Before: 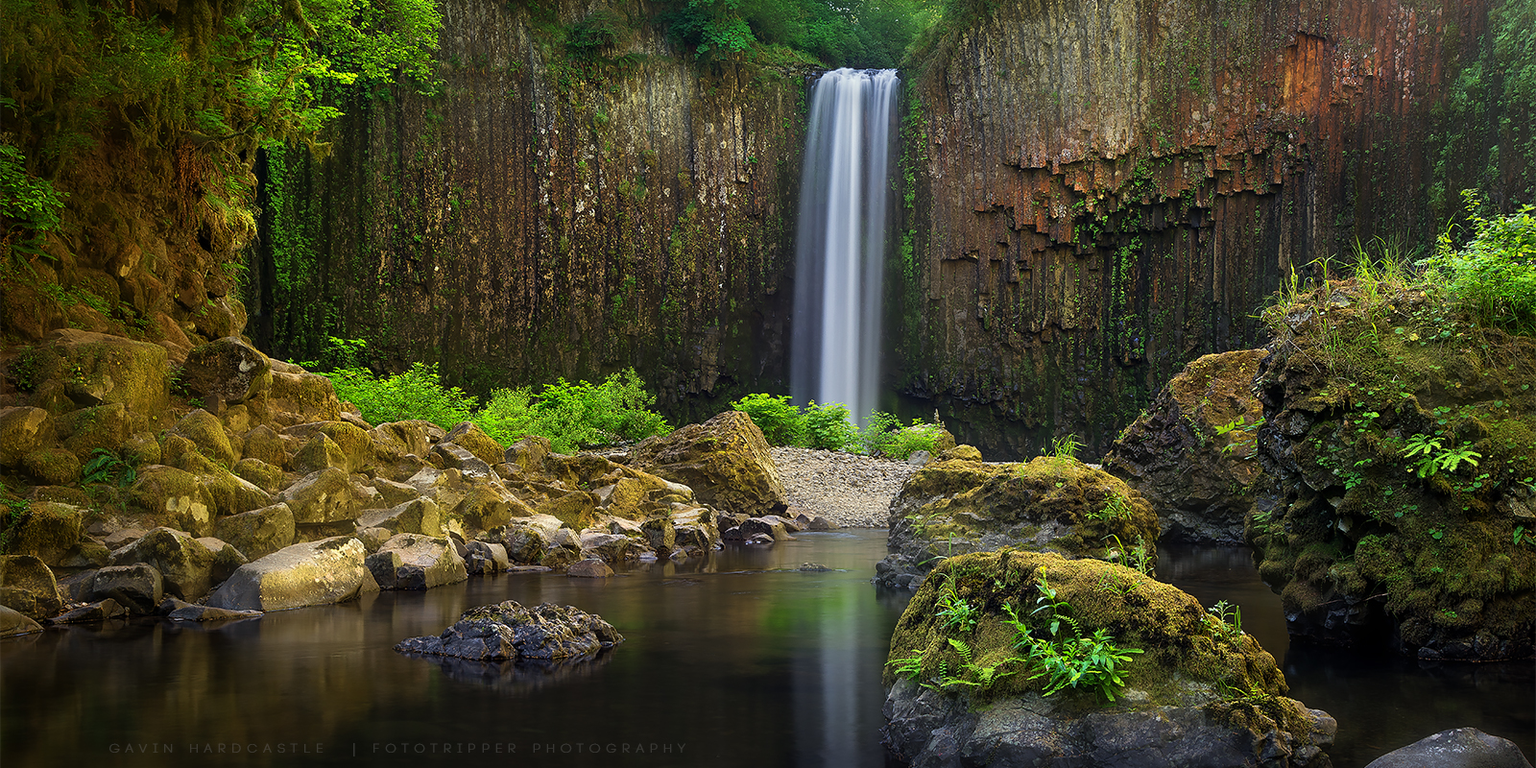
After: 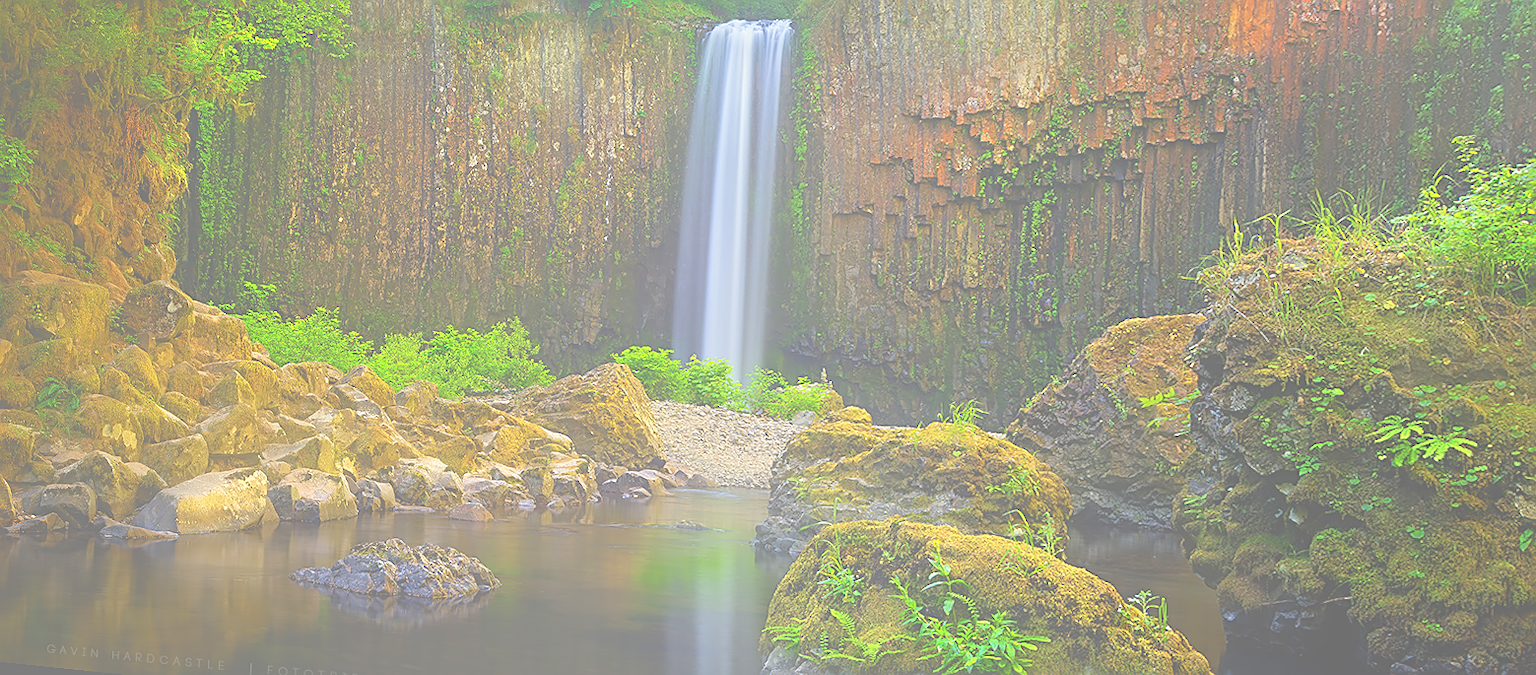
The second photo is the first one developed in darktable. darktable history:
rotate and perspective: rotation 1.69°, lens shift (vertical) -0.023, lens shift (horizontal) -0.291, crop left 0.025, crop right 0.988, crop top 0.092, crop bottom 0.842
sharpen: on, module defaults
bloom: size 85%, threshold 5%, strength 85%
